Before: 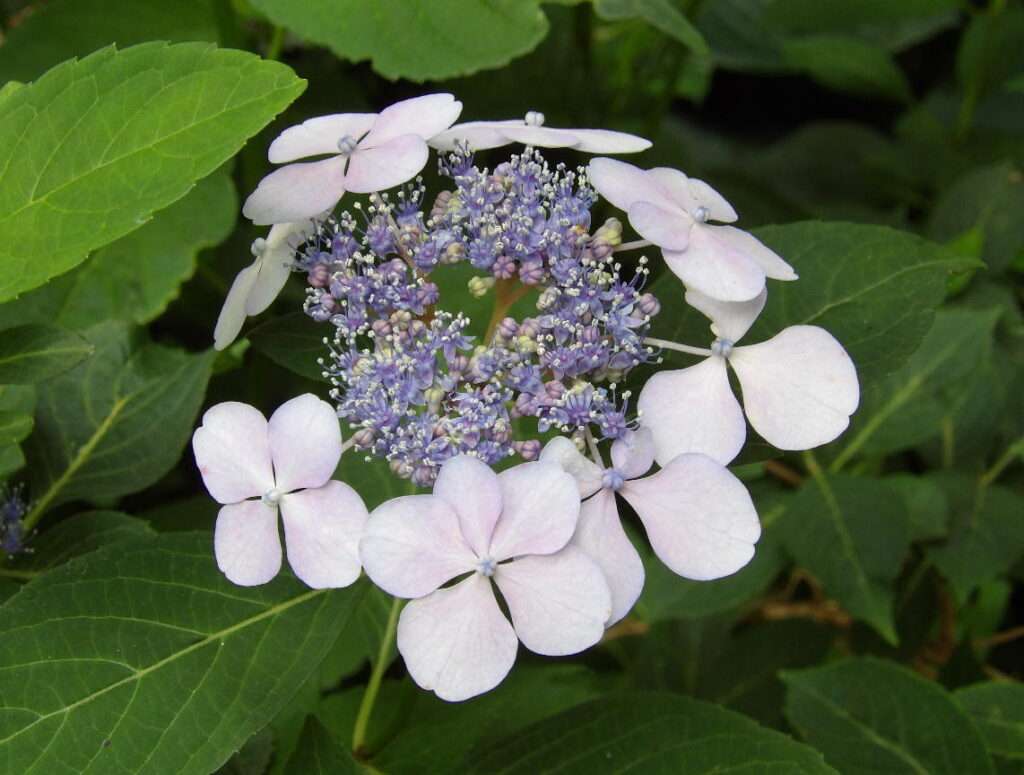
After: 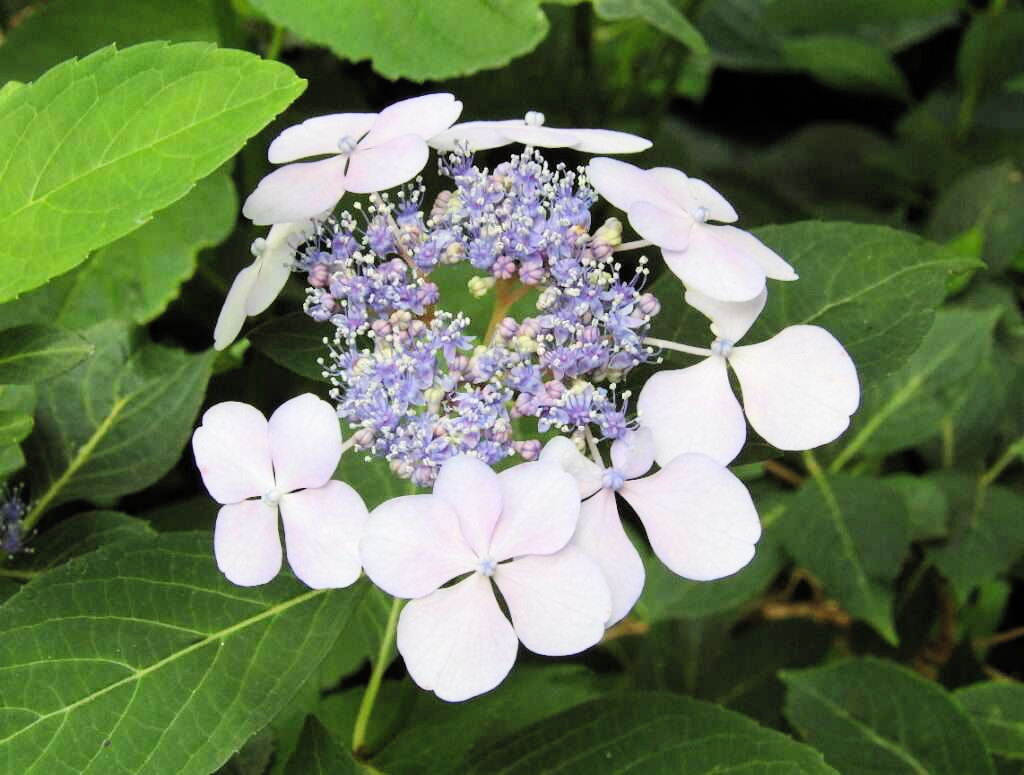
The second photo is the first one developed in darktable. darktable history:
exposure: black level correction 0, exposure 0.498 EV, compensate highlight preservation false
filmic rgb: black relative exposure -7.14 EV, white relative exposure 5.36 EV, hardness 3.02, preserve chrominance RGB euclidean norm, color science v5 (2021), contrast in shadows safe, contrast in highlights safe
levels: mode automatic, levels [0.044, 0.416, 0.908]
